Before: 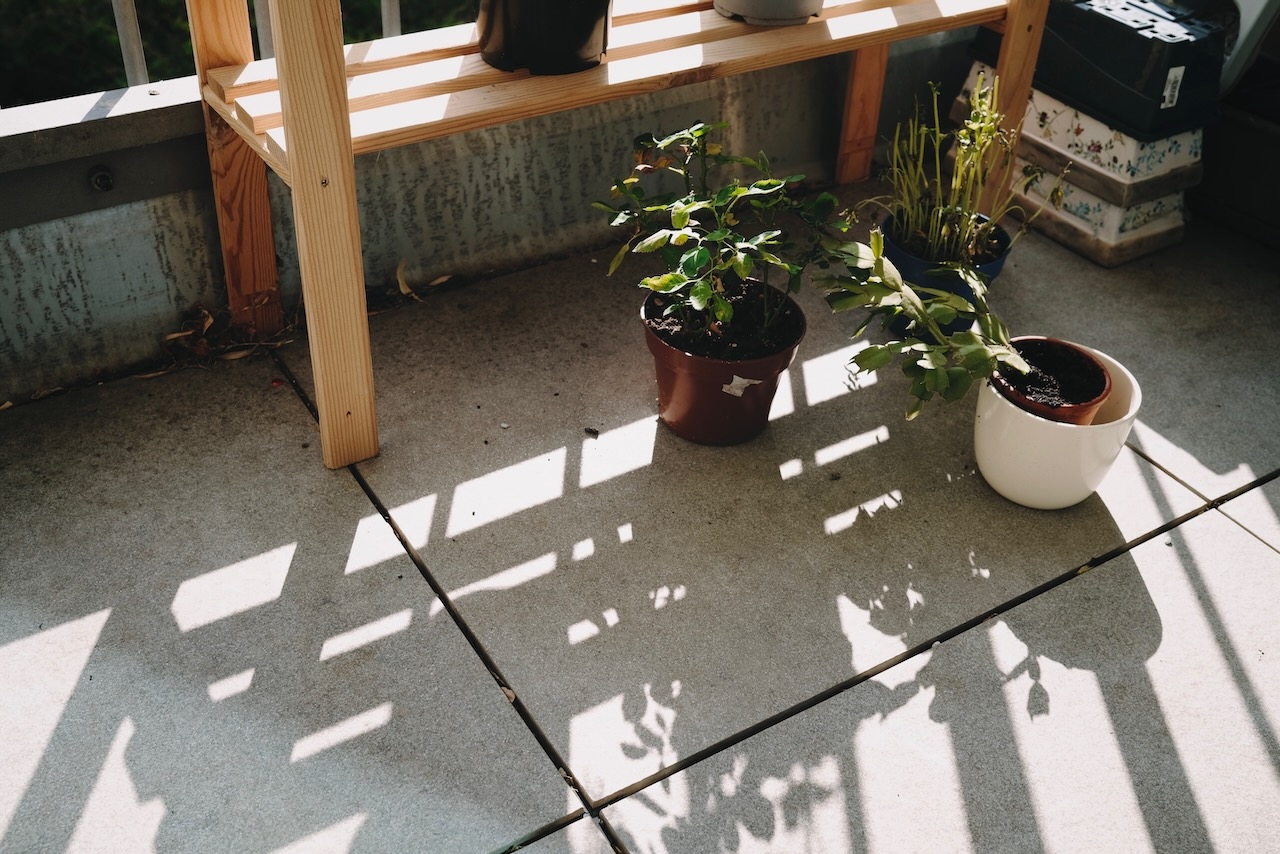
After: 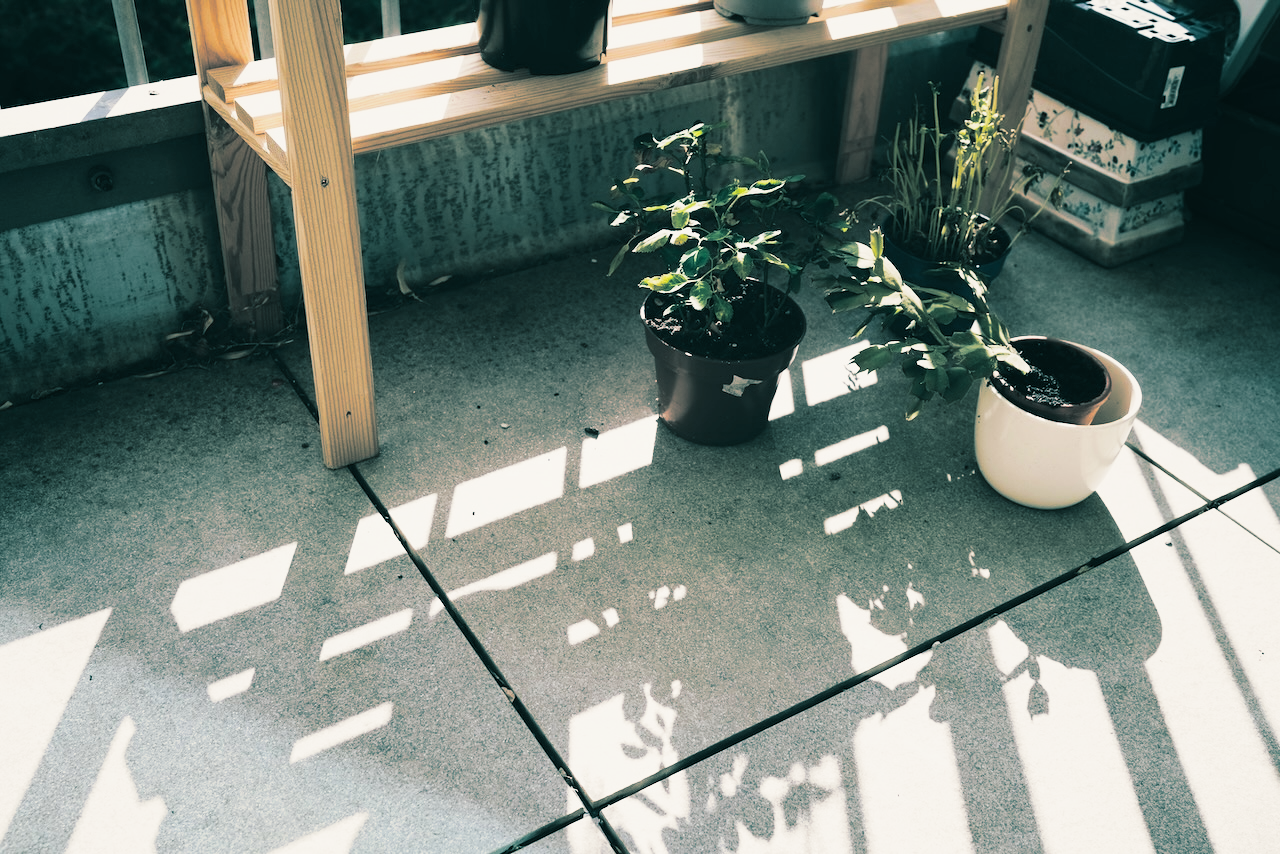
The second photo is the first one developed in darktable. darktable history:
base curve: curves: ch0 [(0, 0) (0.088, 0.125) (0.176, 0.251) (0.354, 0.501) (0.613, 0.749) (1, 0.877)], preserve colors none
split-toning: shadows › hue 186.43°, highlights › hue 49.29°, compress 30.29%
tone equalizer: -8 EV -0.417 EV, -7 EV -0.389 EV, -6 EV -0.333 EV, -5 EV -0.222 EV, -3 EV 0.222 EV, -2 EV 0.333 EV, -1 EV 0.389 EV, +0 EV 0.417 EV, edges refinement/feathering 500, mask exposure compensation -1.57 EV, preserve details no
